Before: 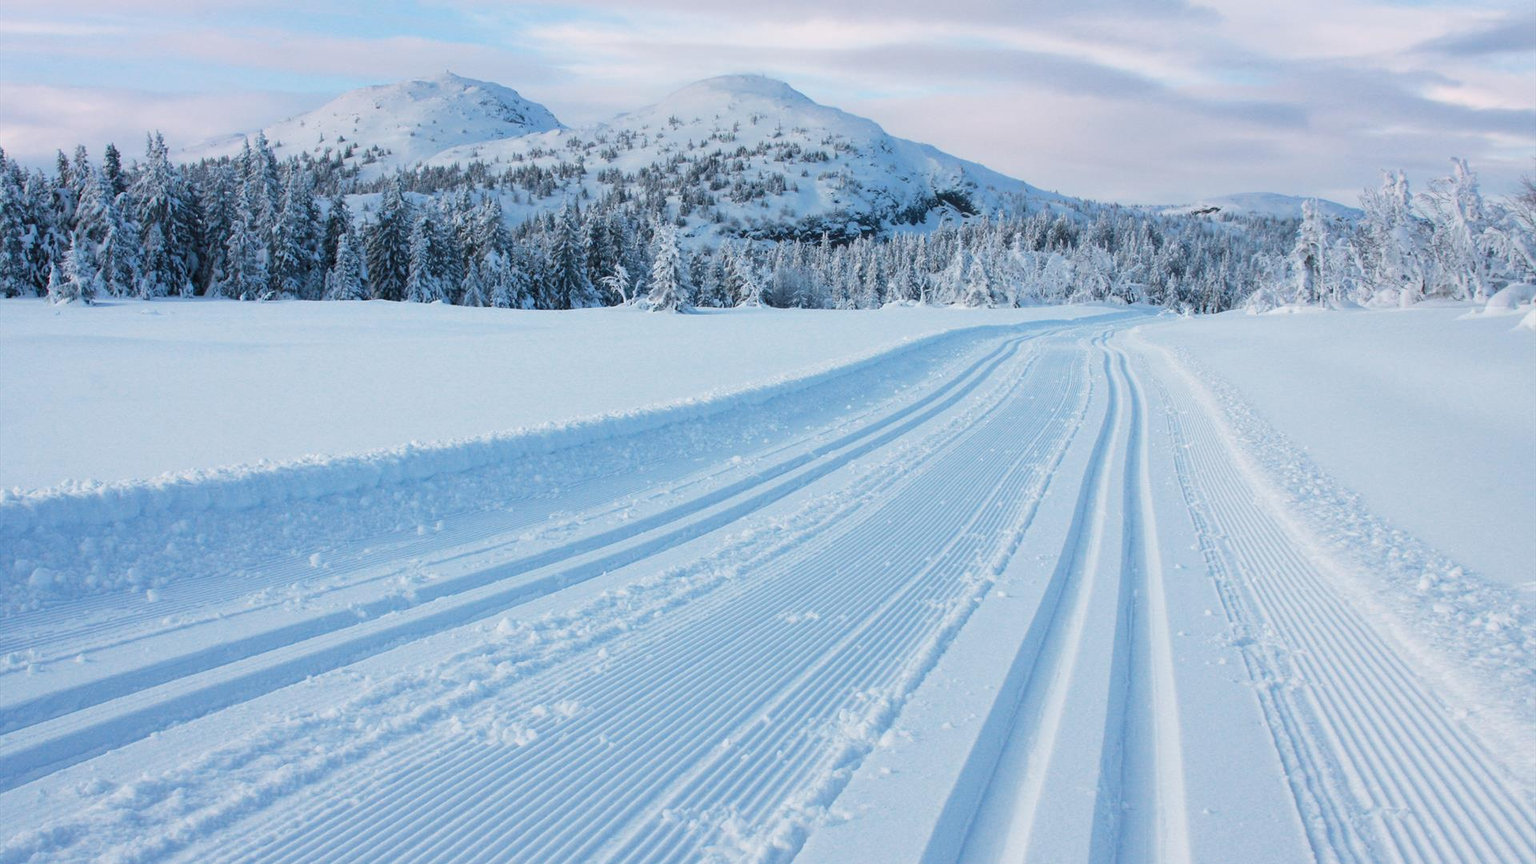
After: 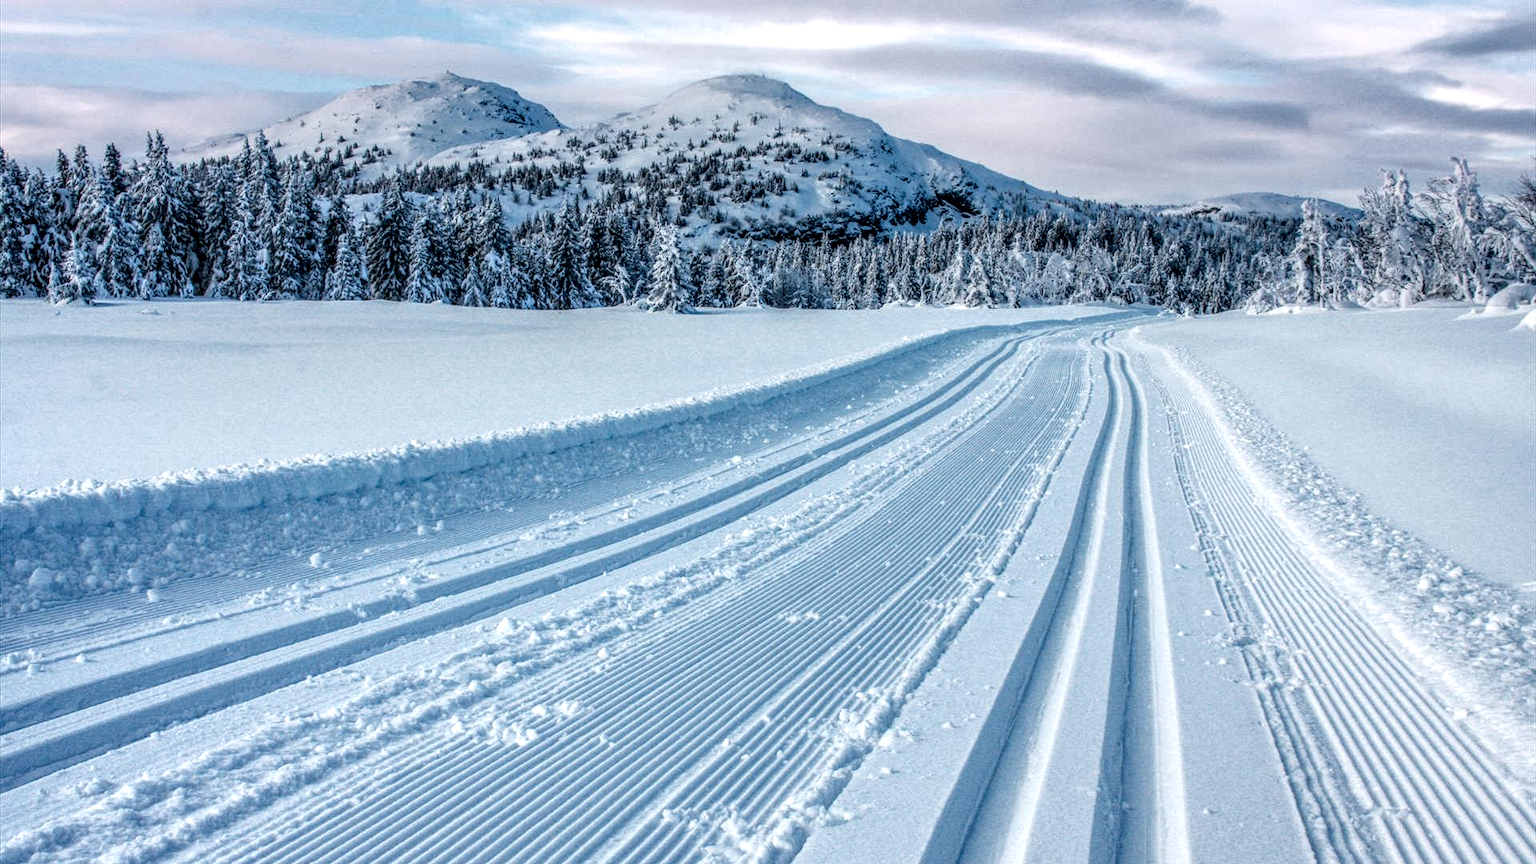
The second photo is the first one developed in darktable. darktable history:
local contrast: highlights 3%, shadows 1%, detail 298%, midtone range 0.295
